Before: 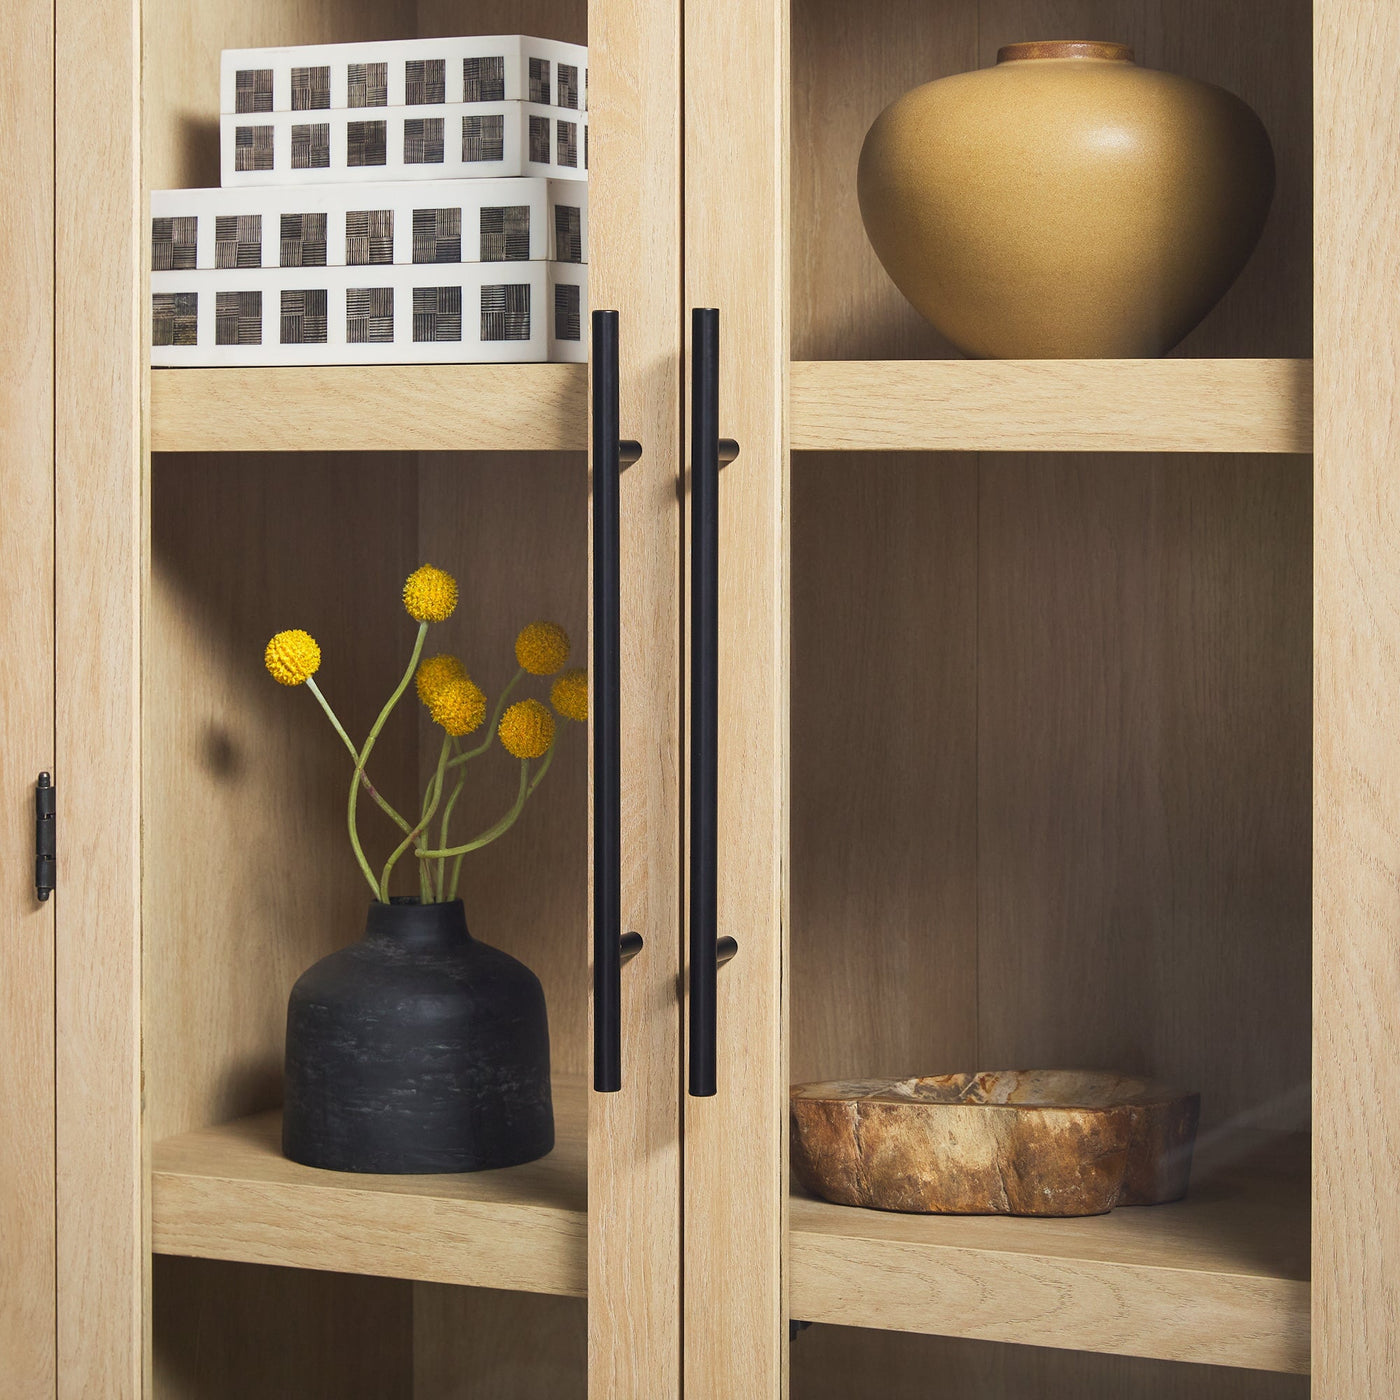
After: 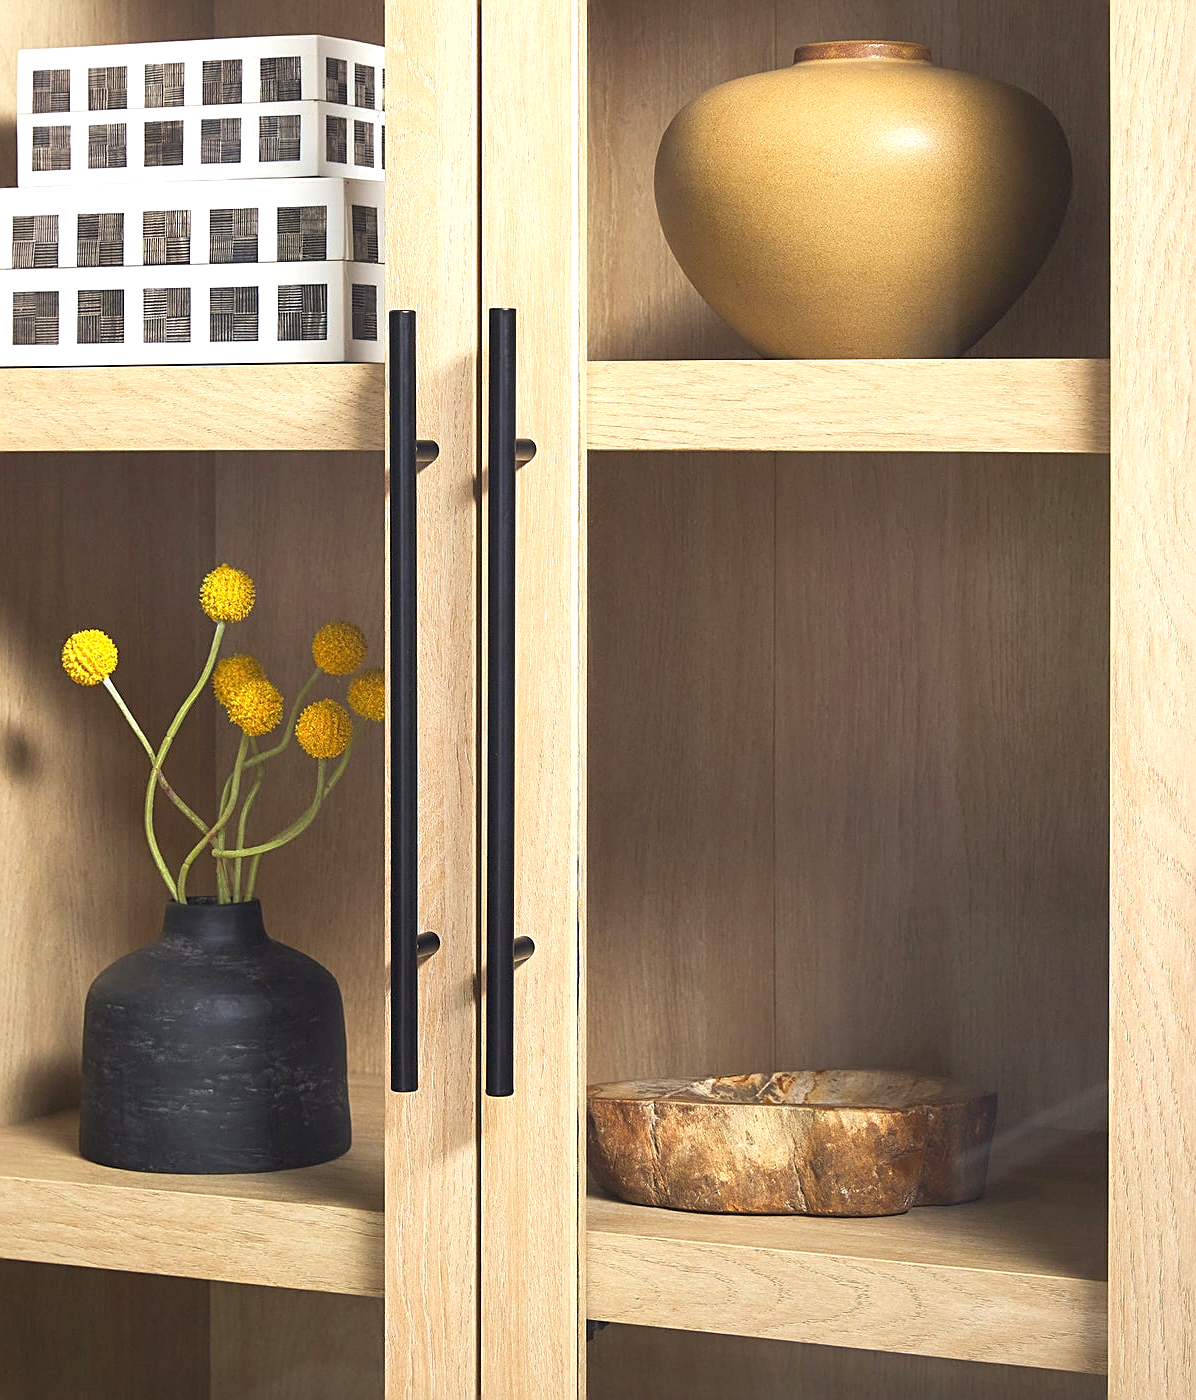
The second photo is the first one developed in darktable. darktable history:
crop and rotate: left 14.537%
exposure: exposure 0.6 EV, compensate highlight preservation false
sharpen: on, module defaults
